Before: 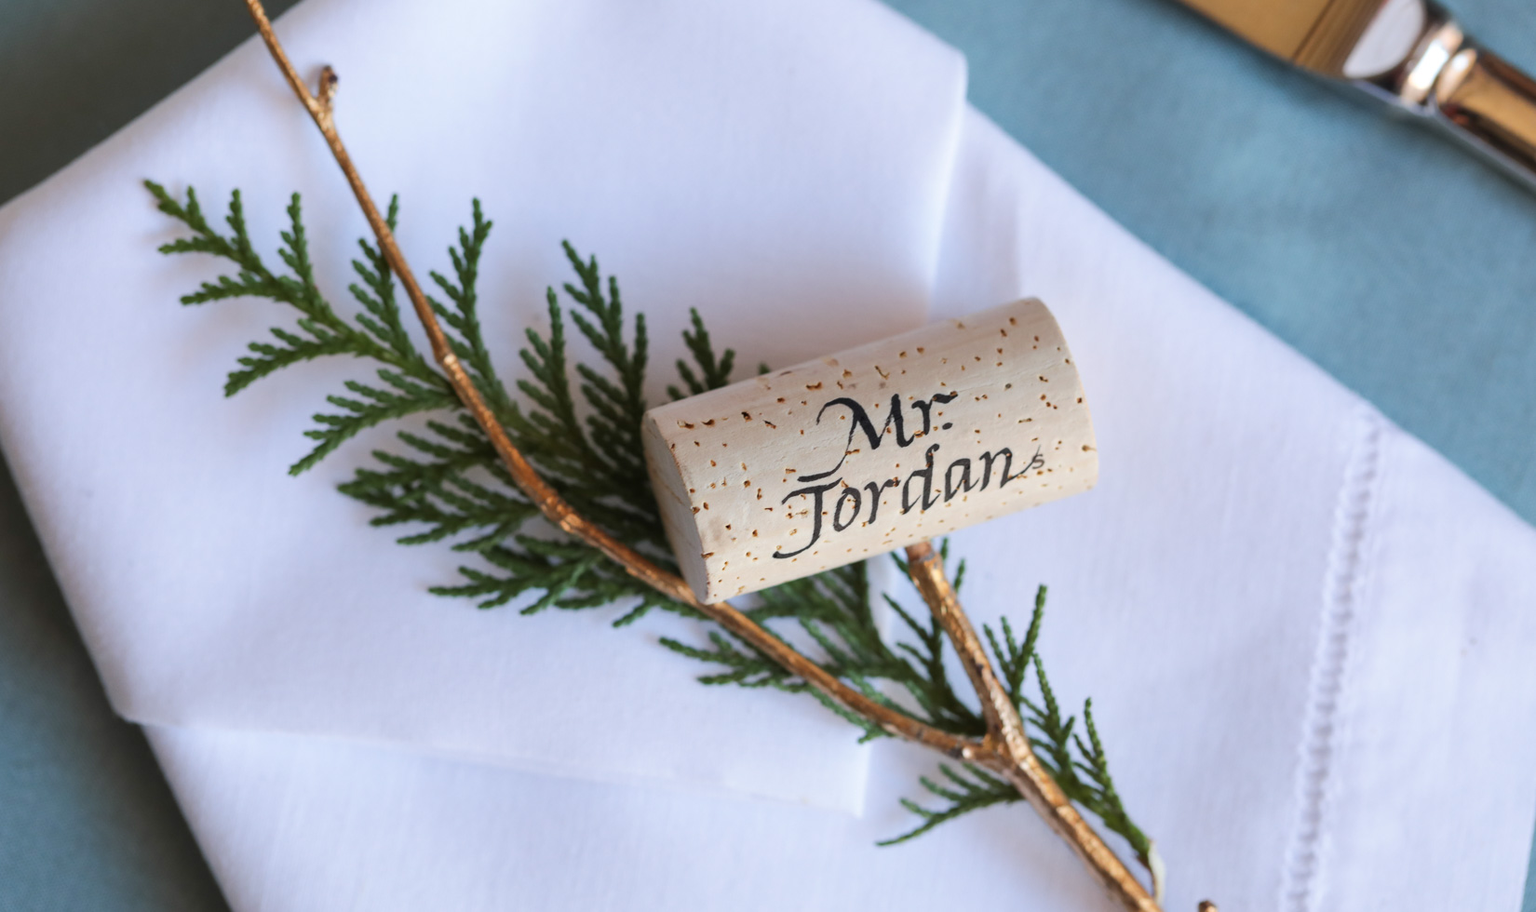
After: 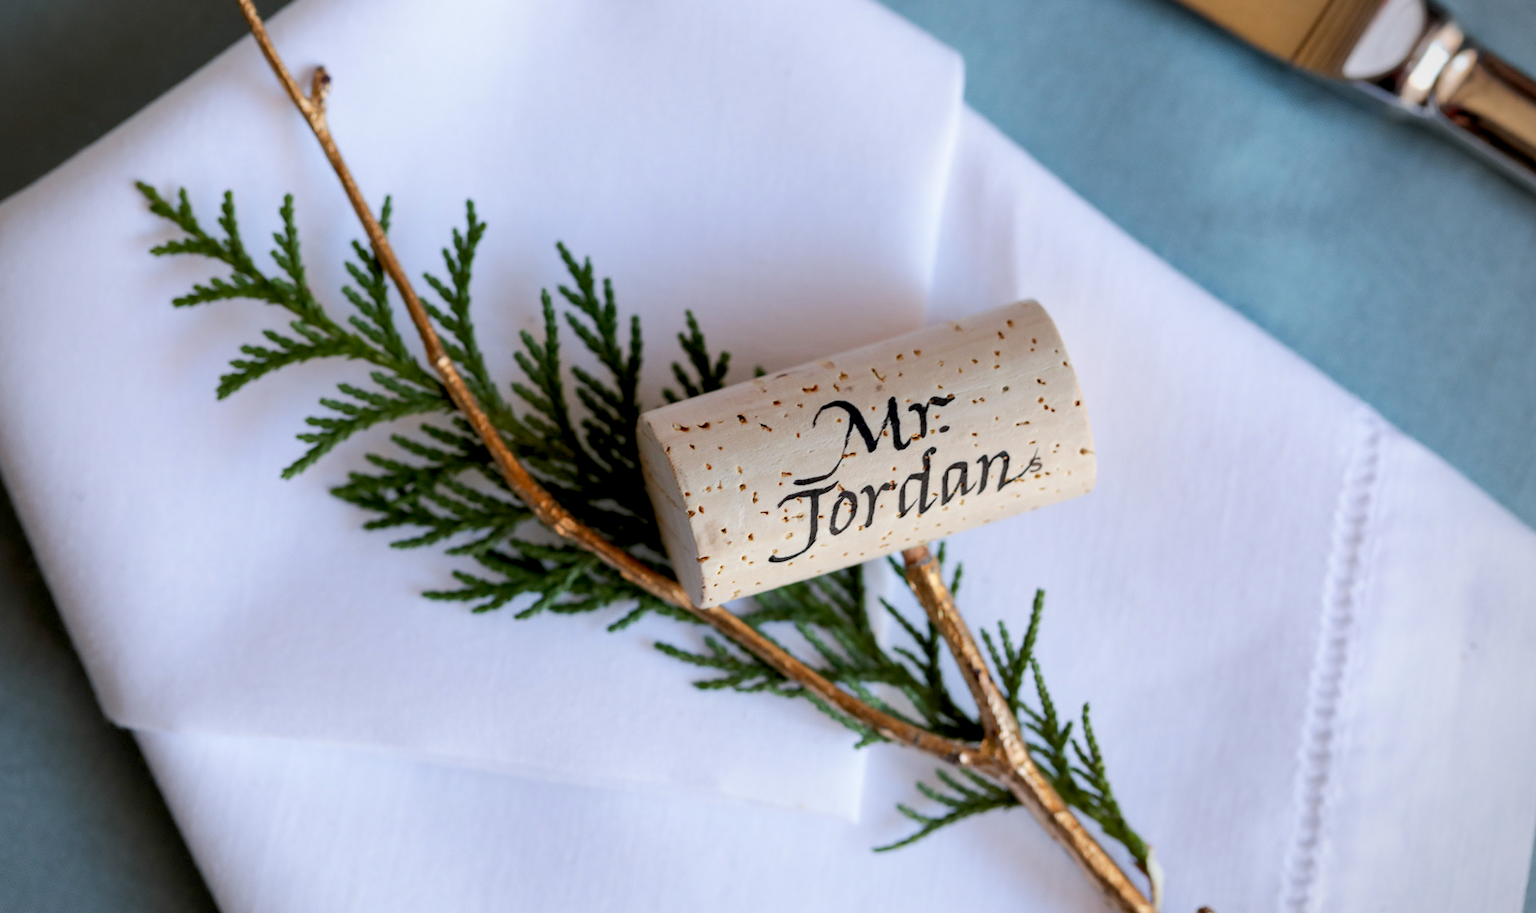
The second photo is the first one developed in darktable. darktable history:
exposure: black level correction 0.016, exposure -0.009 EV, compensate highlight preservation false
crop and rotate: left 0.614%, top 0.179%, bottom 0.309%
vignetting: fall-off radius 60.92%
